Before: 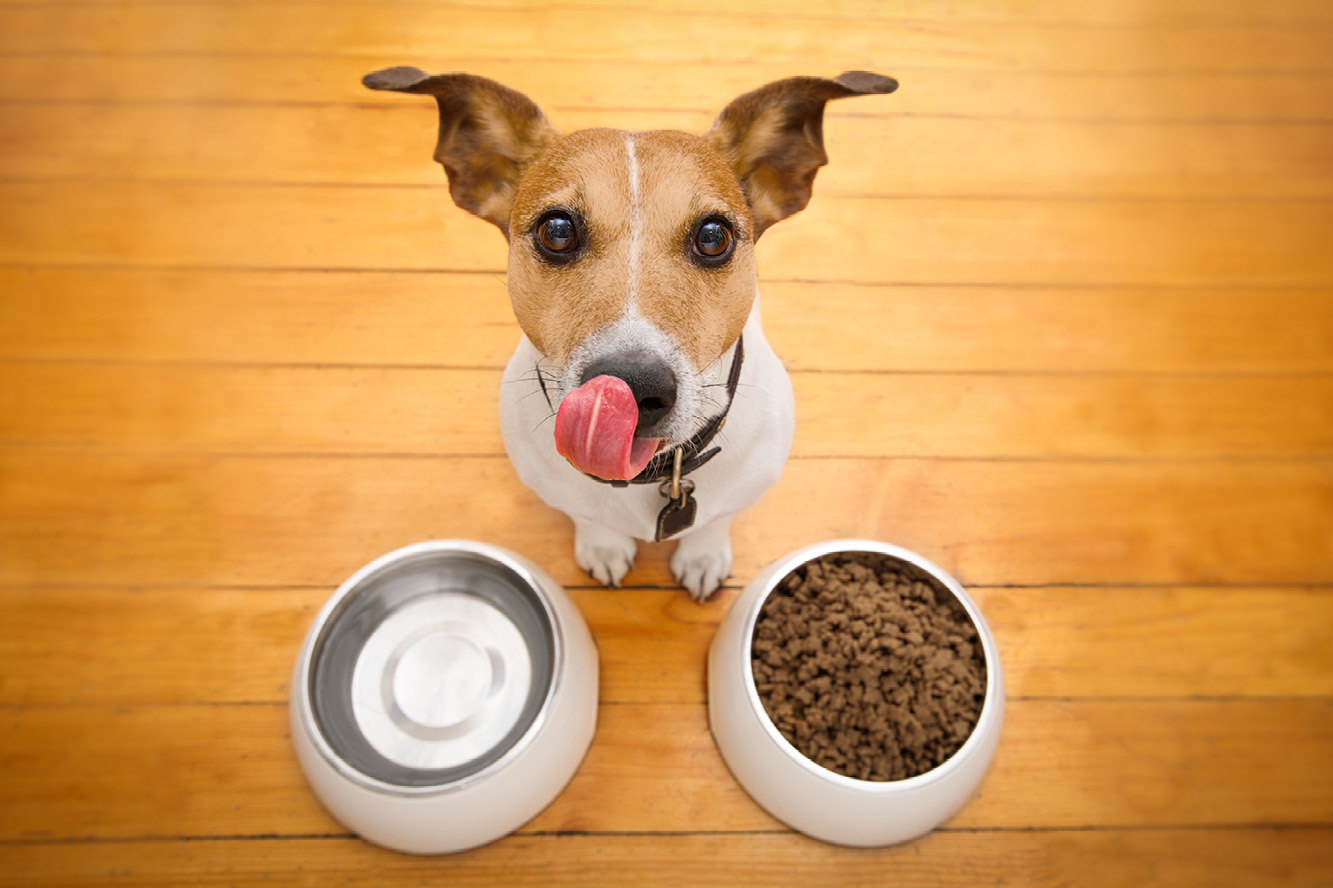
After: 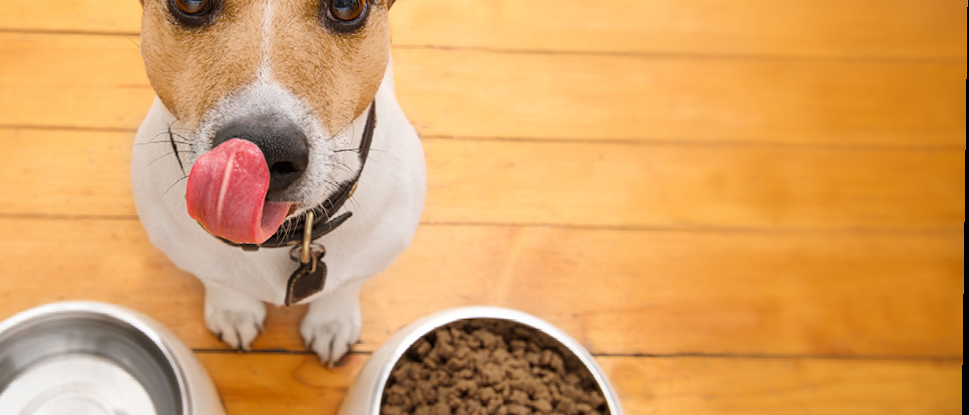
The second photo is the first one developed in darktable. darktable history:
rotate and perspective: rotation 0.8°, automatic cropping off
crop and rotate: left 27.938%, top 27.046%, bottom 27.046%
